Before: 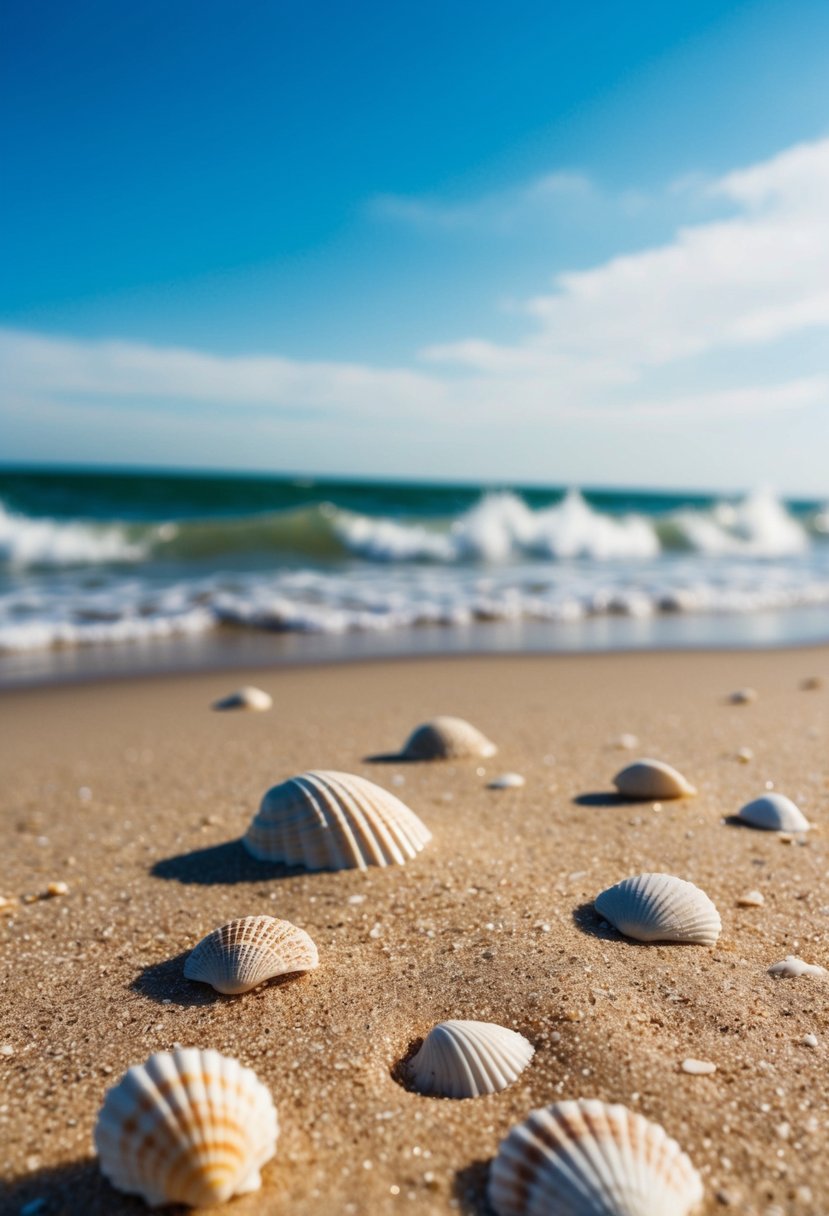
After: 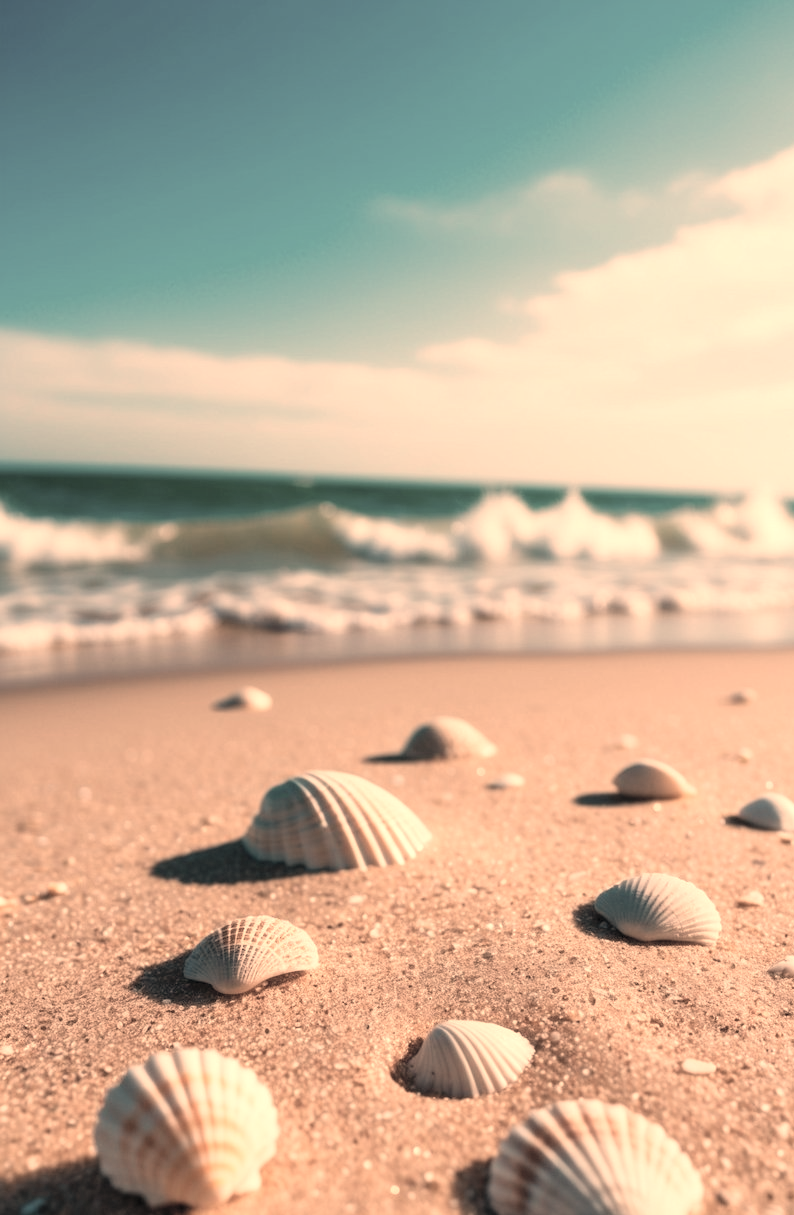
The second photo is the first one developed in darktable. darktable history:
white balance: red 1.467, blue 0.684
contrast brightness saturation: brightness 0.18, saturation -0.5
crop: right 4.126%, bottom 0.031%
